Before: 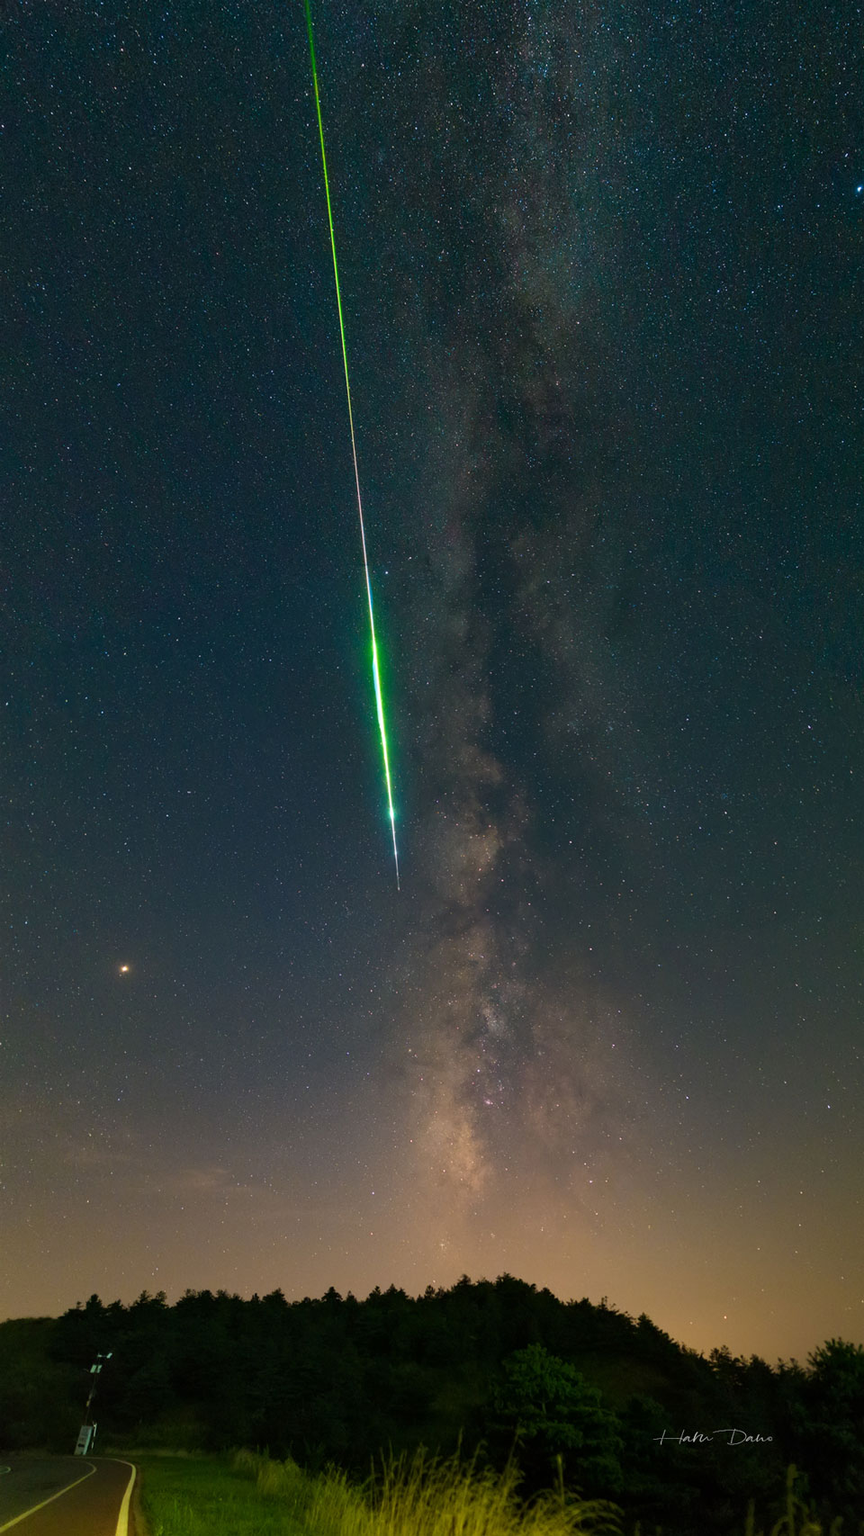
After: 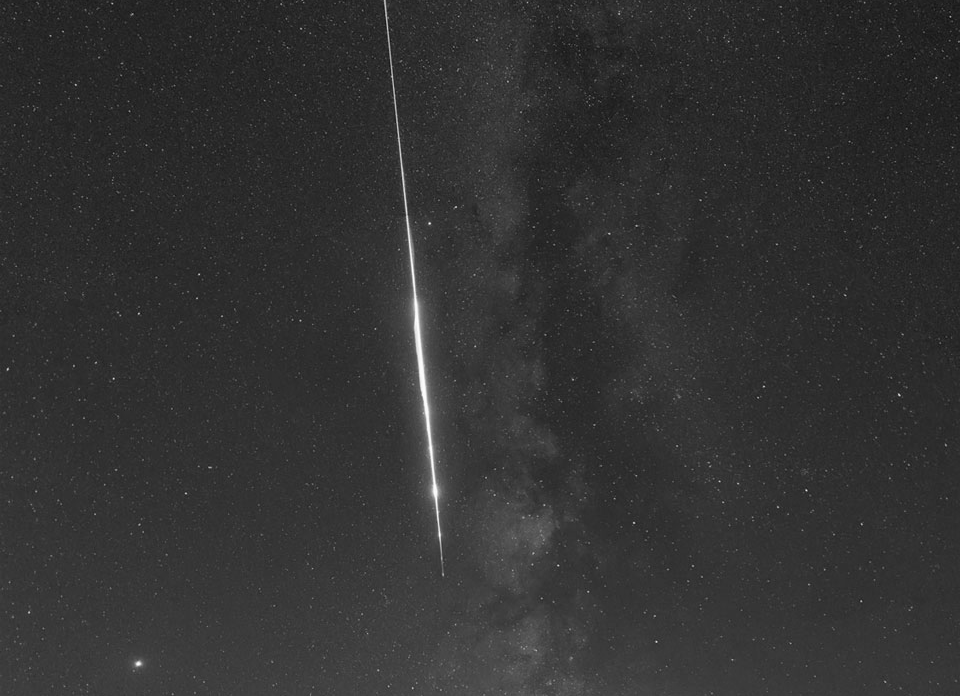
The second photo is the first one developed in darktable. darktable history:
crop and rotate: top 24.248%, bottom 34.937%
color calibration: output gray [0.18, 0.41, 0.41, 0], illuminant as shot in camera, x 0.358, y 0.373, temperature 4628.91 K
